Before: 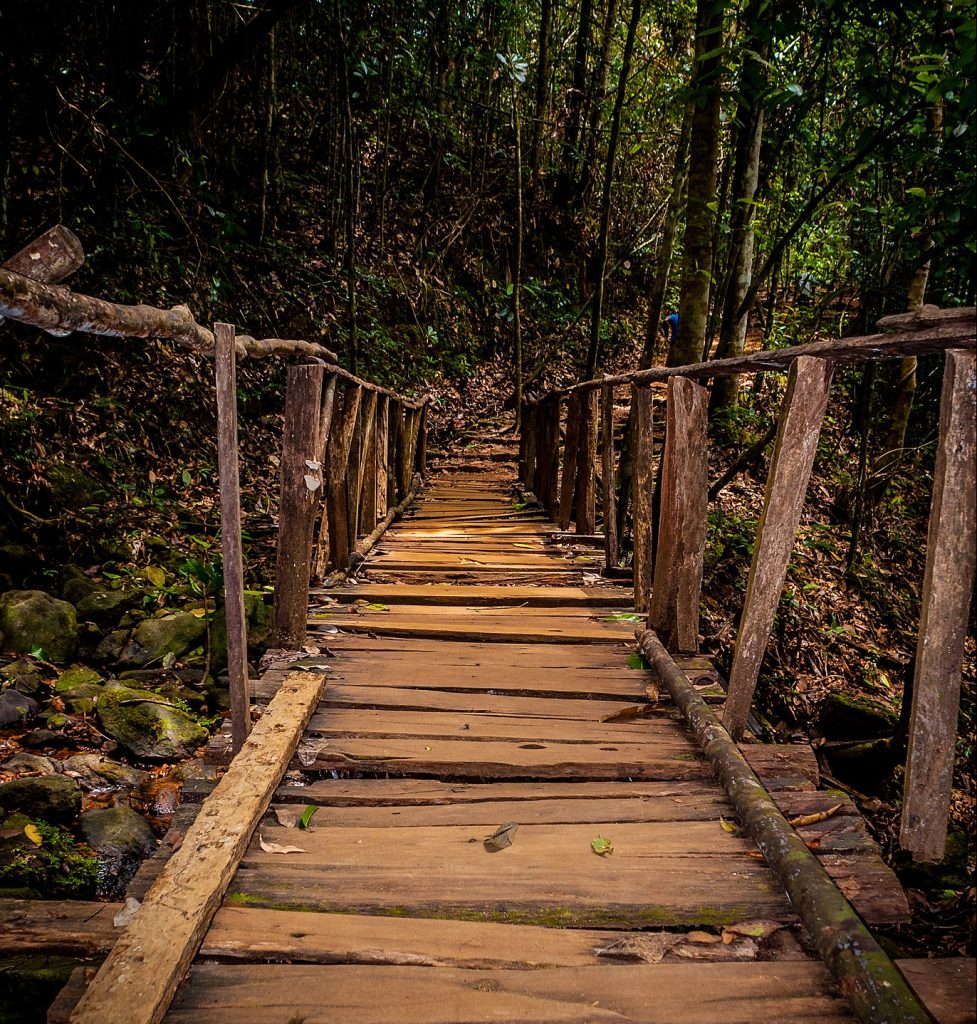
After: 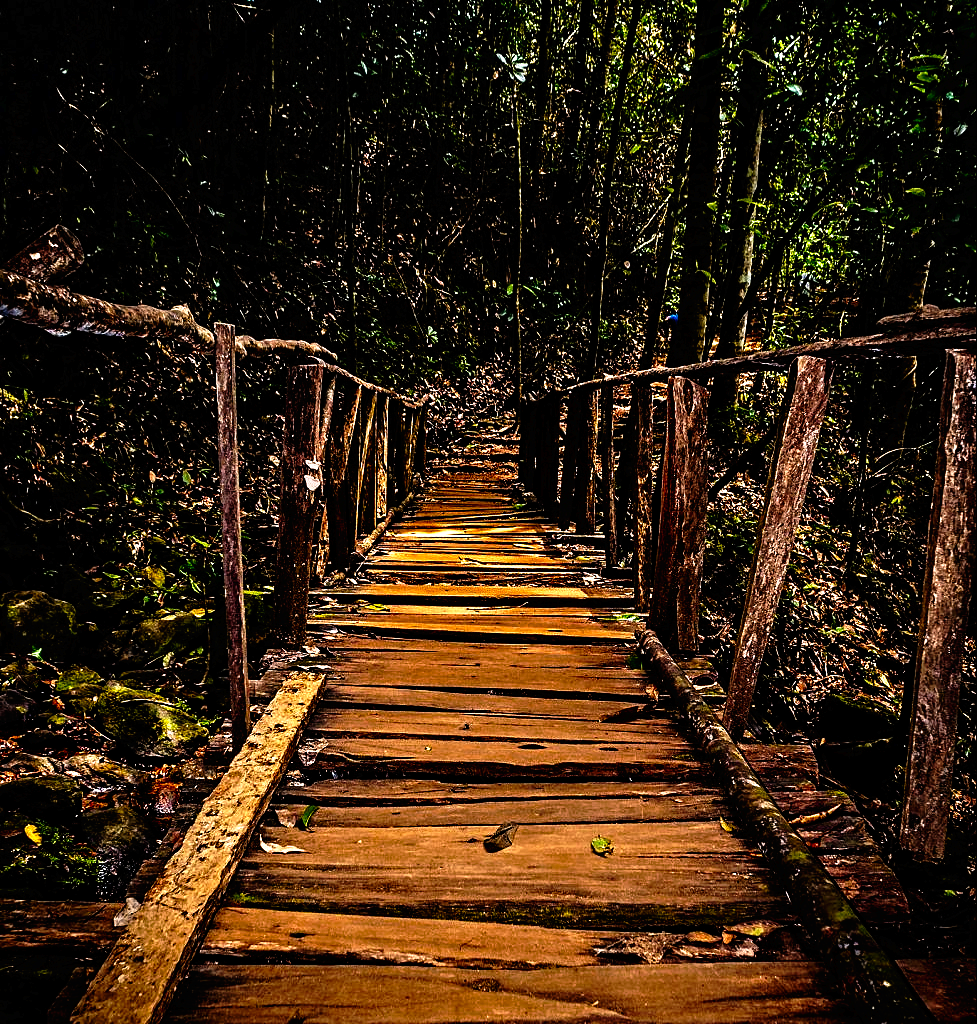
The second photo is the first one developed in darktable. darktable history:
tone curve: curves: ch0 [(0, 0) (0.003, 0.008) (0.011, 0.008) (0.025, 0.008) (0.044, 0.008) (0.069, 0.006) (0.1, 0.006) (0.136, 0.006) (0.177, 0.008) (0.224, 0.012) (0.277, 0.026) (0.335, 0.083) (0.399, 0.165) (0.468, 0.292) (0.543, 0.416) (0.623, 0.535) (0.709, 0.692) (0.801, 0.853) (0.898, 0.981) (1, 1)], preserve colors none
tone equalizer: on, module defaults
contrast equalizer: octaves 7, y [[0.5, 0.542, 0.583, 0.625, 0.667, 0.708], [0.5 ×6], [0.5 ×6], [0 ×6], [0 ×6]]
